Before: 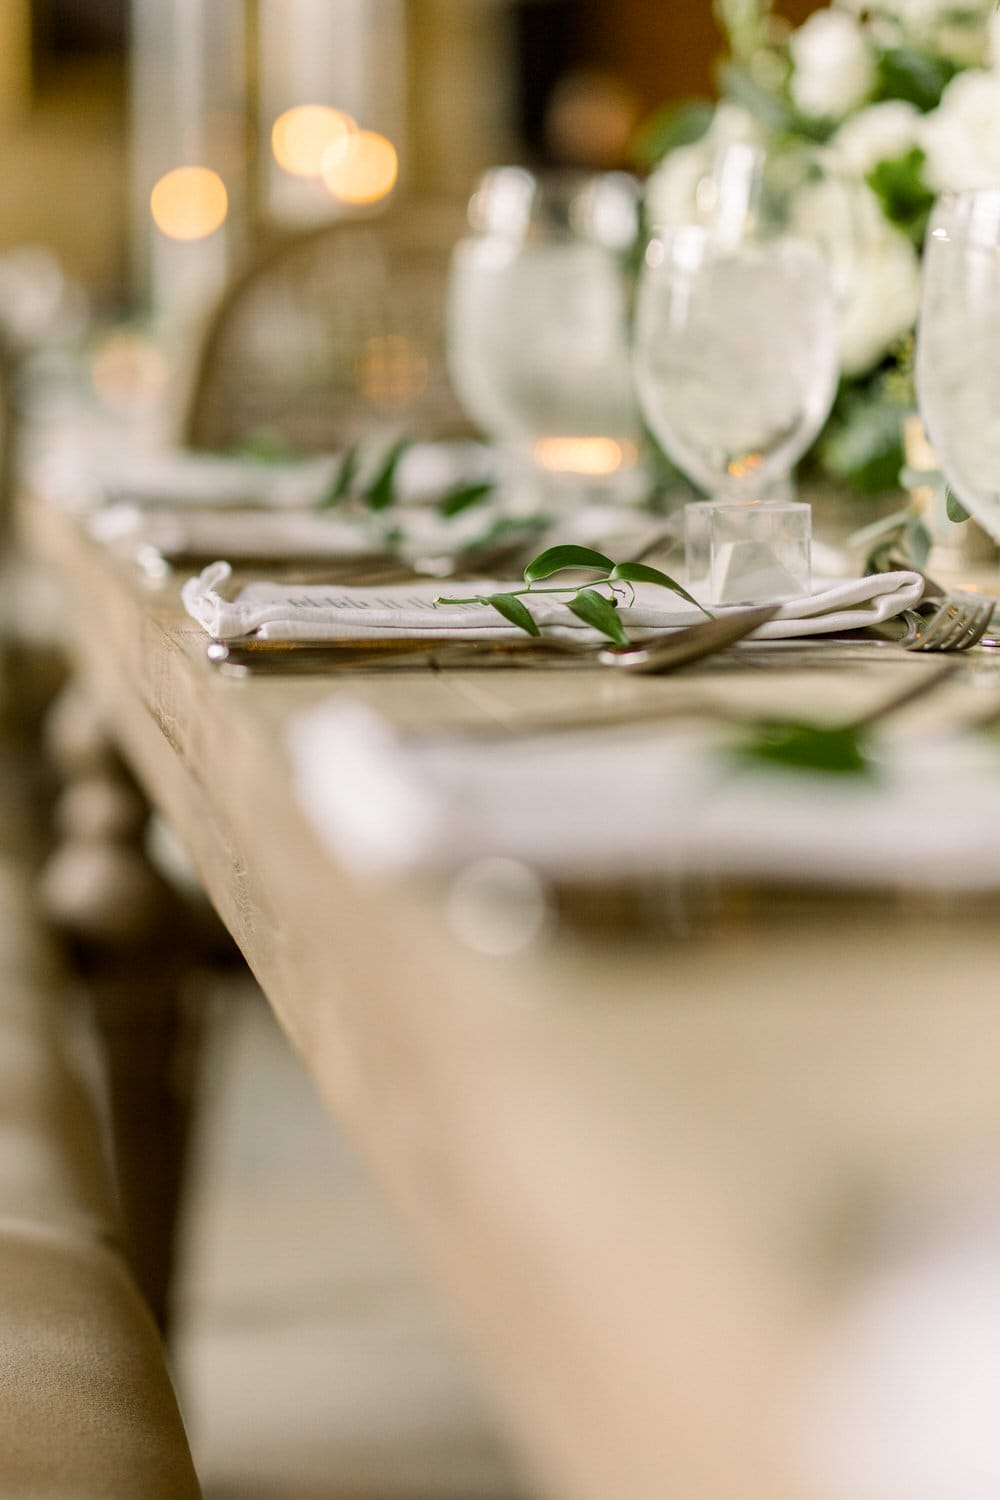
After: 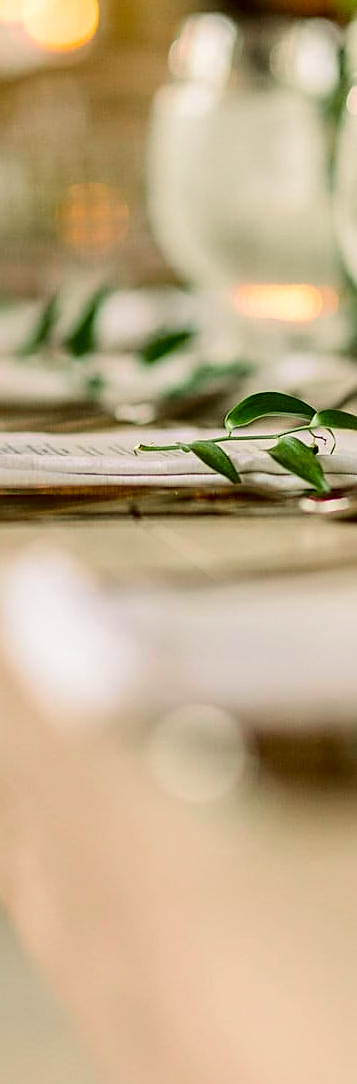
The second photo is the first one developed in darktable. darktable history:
tone curve: curves: ch0 [(0.003, 0) (0.066, 0.023) (0.149, 0.094) (0.264, 0.238) (0.395, 0.421) (0.517, 0.56) (0.688, 0.743) (0.813, 0.846) (1, 1)]; ch1 [(0, 0) (0.164, 0.115) (0.337, 0.332) (0.39, 0.398) (0.464, 0.461) (0.501, 0.5) (0.507, 0.503) (0.534, 0.537) (0.577, 0.59) (0.652, 0.681) (0.733, 0.749) (0.811, 0.796) (1, 1)]; ch2 [(0, 0) (0.337, 0.382) (0.464, 0.476) (0.501, 0.502) (0.527, 0.54) (0.551, 0.565) (0.6, 0.59) (0.687, 0.675) (1, 1)], color space Lab, independent channels, preserve colors none
crop and rotate: left 29.946%, top 10.249%, right 34.324%, bottom 17.474%
sharpen: on, module defaults
contrast brightness saturation: brightness -0.016, saturation 0.364
